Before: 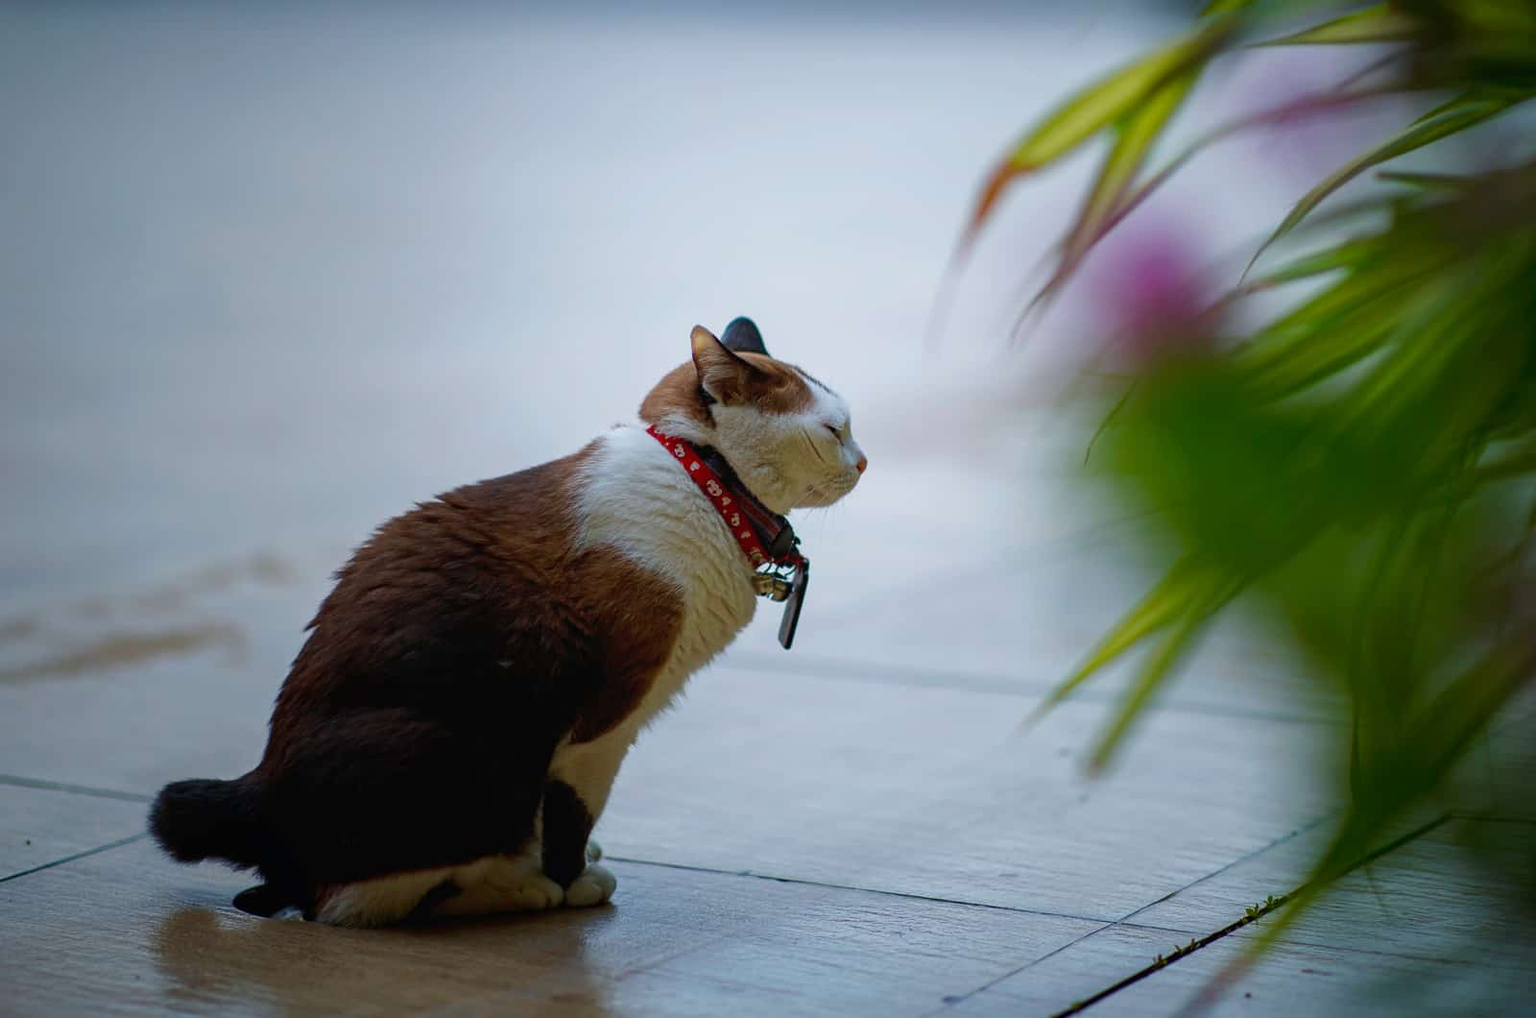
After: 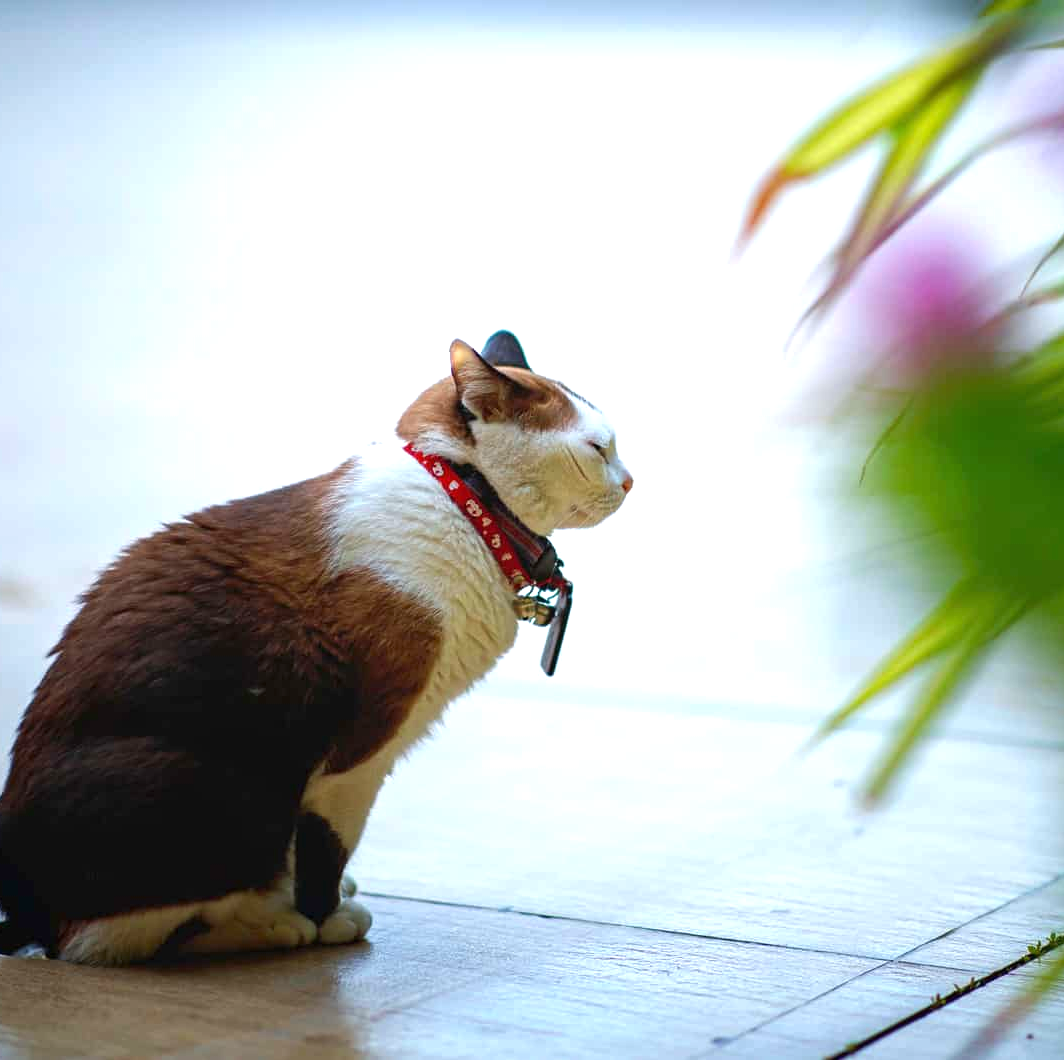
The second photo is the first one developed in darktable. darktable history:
crop: left 16.899%, right 16.556%
exposure: black level correction 0, exposure 1.173 EV, compensate exposure bias true, compensate highlight preservation false
